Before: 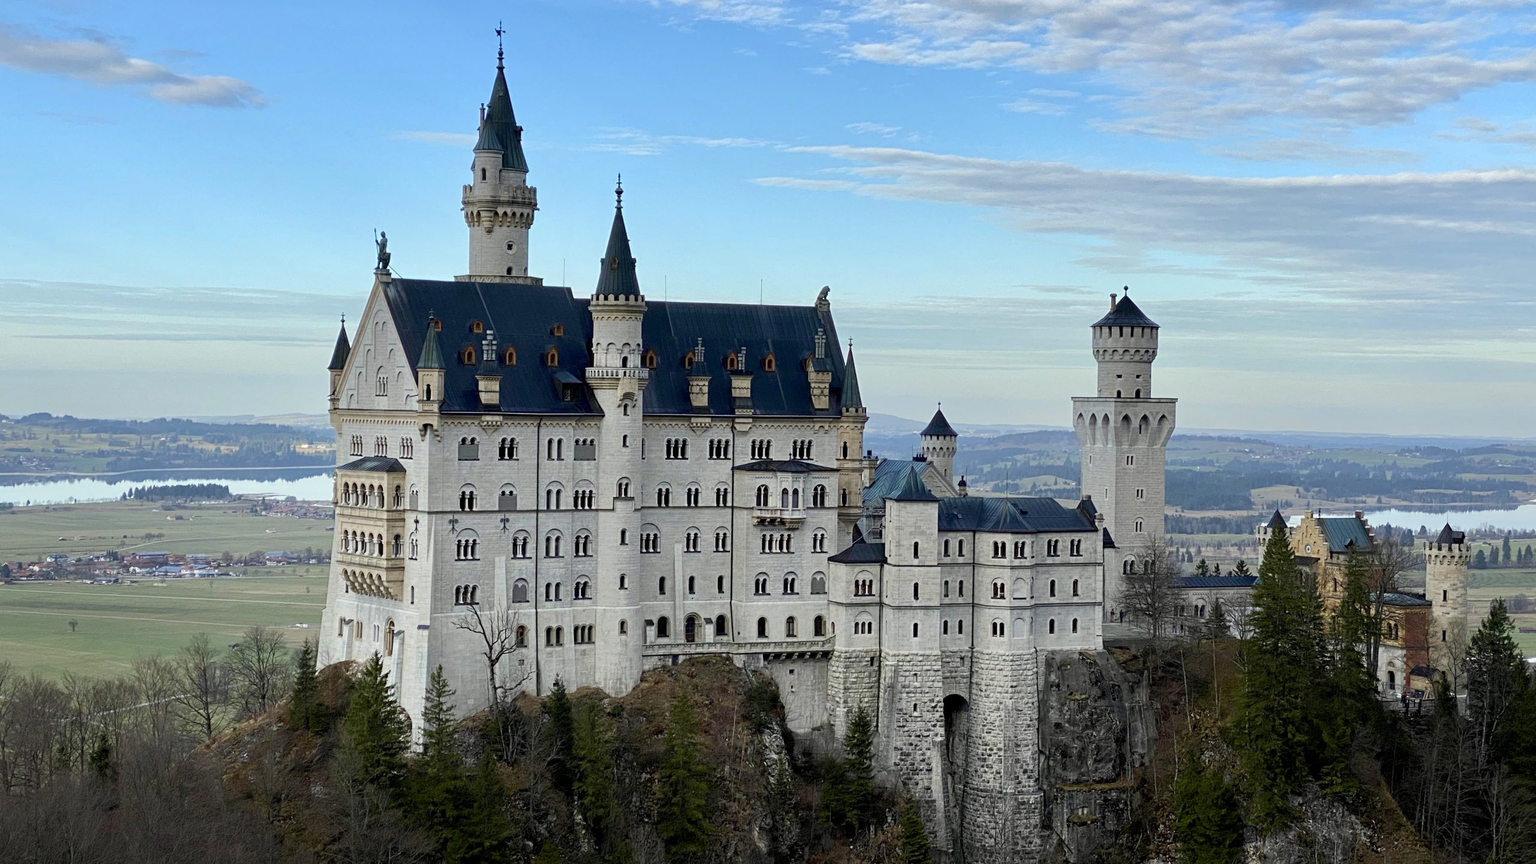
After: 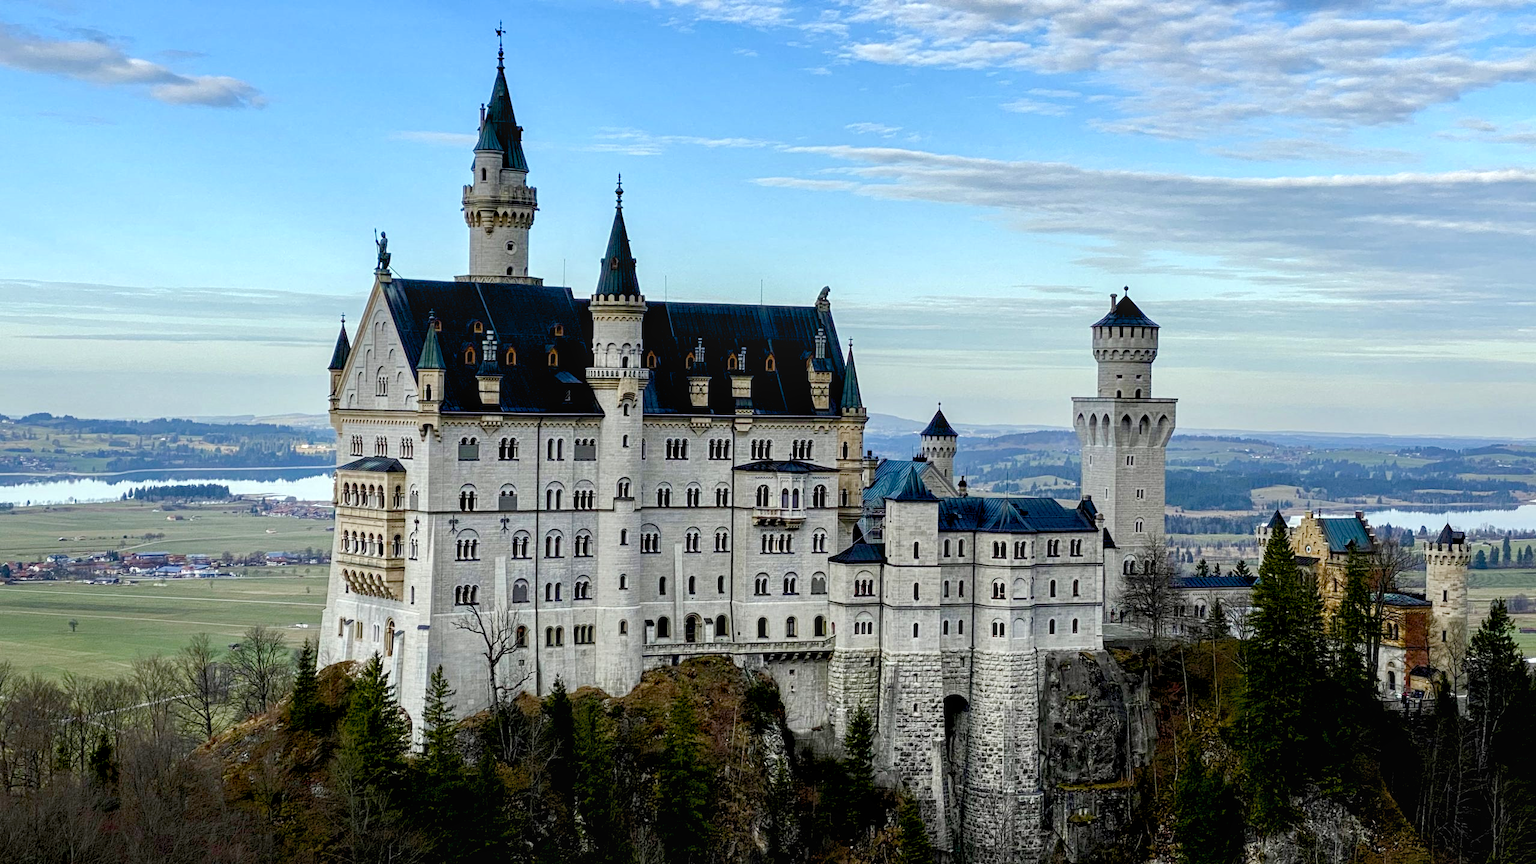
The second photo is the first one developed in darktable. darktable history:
color balance rgb: shadows lift › luminance -9.41%, highlights gain › luminance 17.6%, global offset › luminance -1.45%, perceptual saturation grading › highlights -17.77%, perceptual saturation grading › mid-tones 33.1%, perceptual saturation grading › shadows 50.52%, global vibrance 24.22%
local contrast: on, module defaults
